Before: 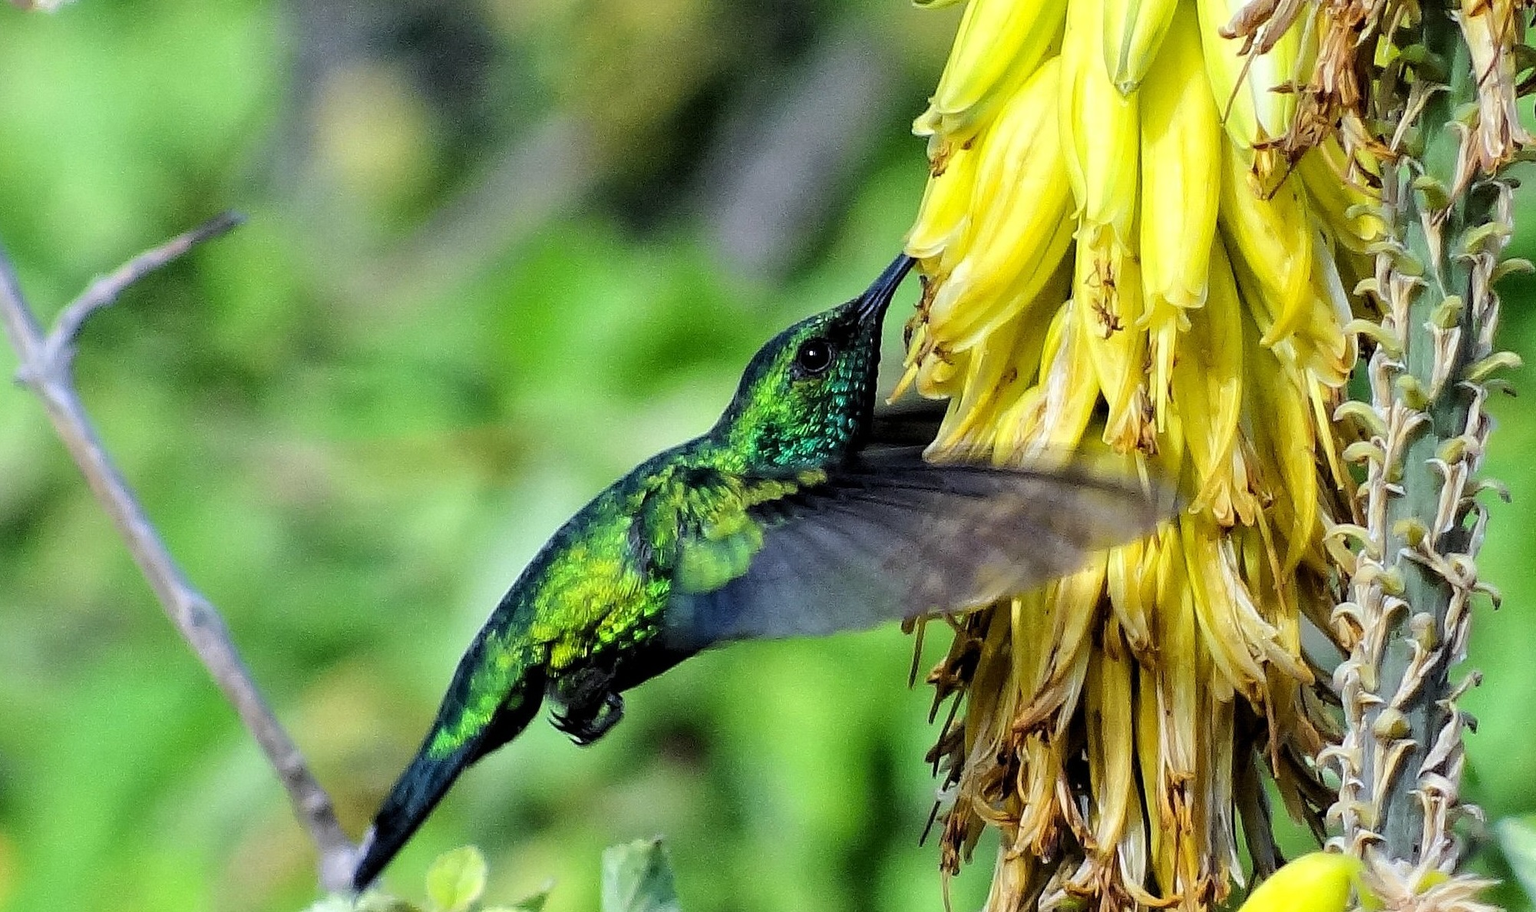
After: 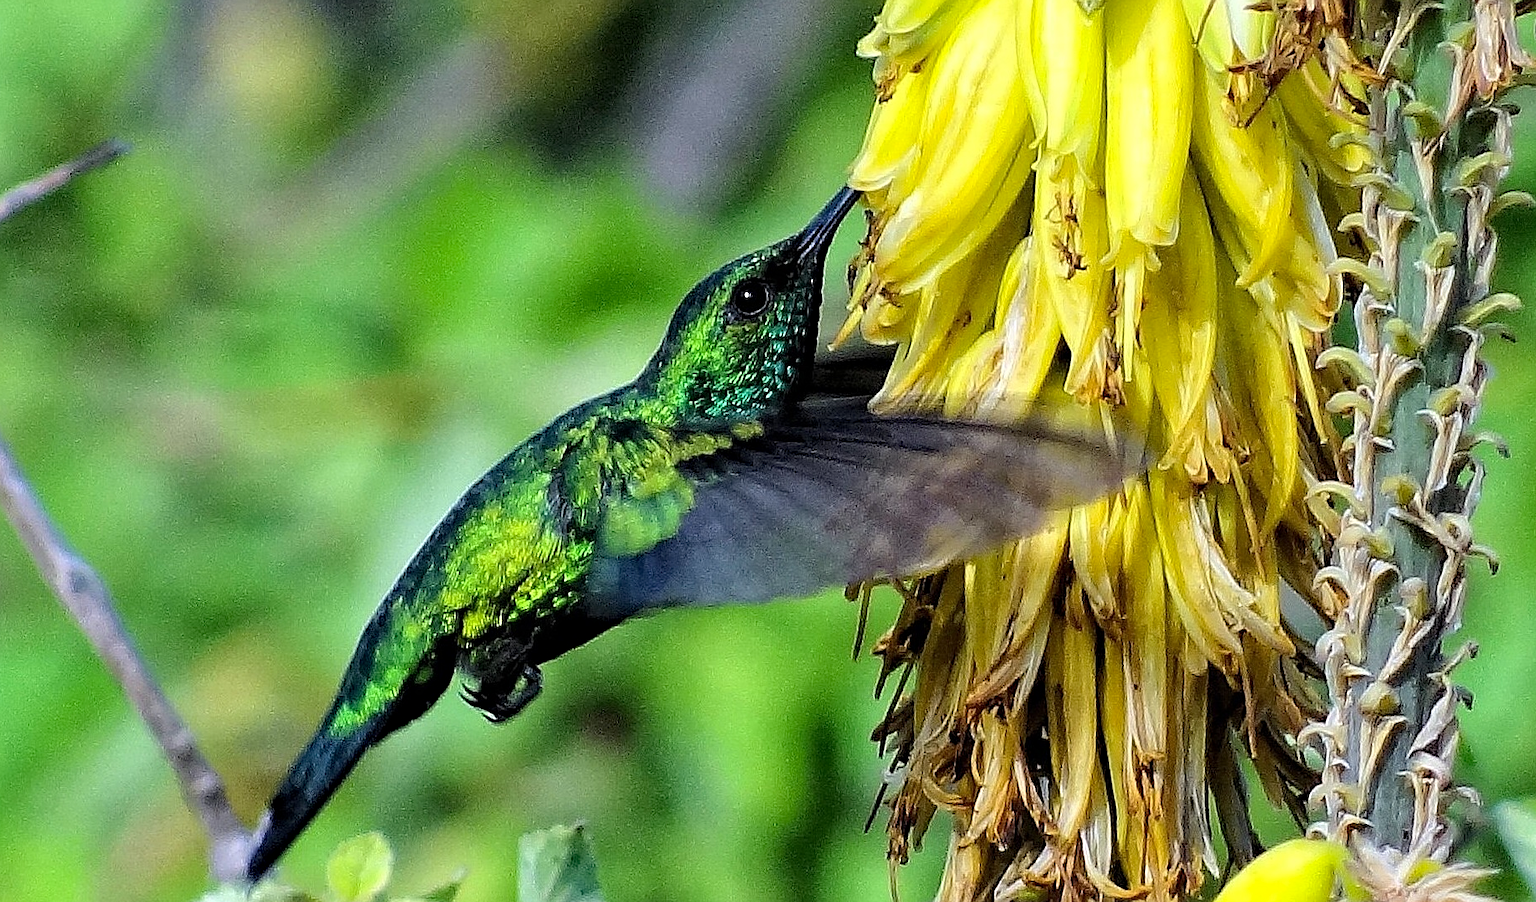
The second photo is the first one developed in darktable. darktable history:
crop and rotate: left 8.262%, top 9.226%
sharpen: amount 0.575
rgb levels: preserve colors max RGB
haze removal: compatibility mode true, adaptive false
